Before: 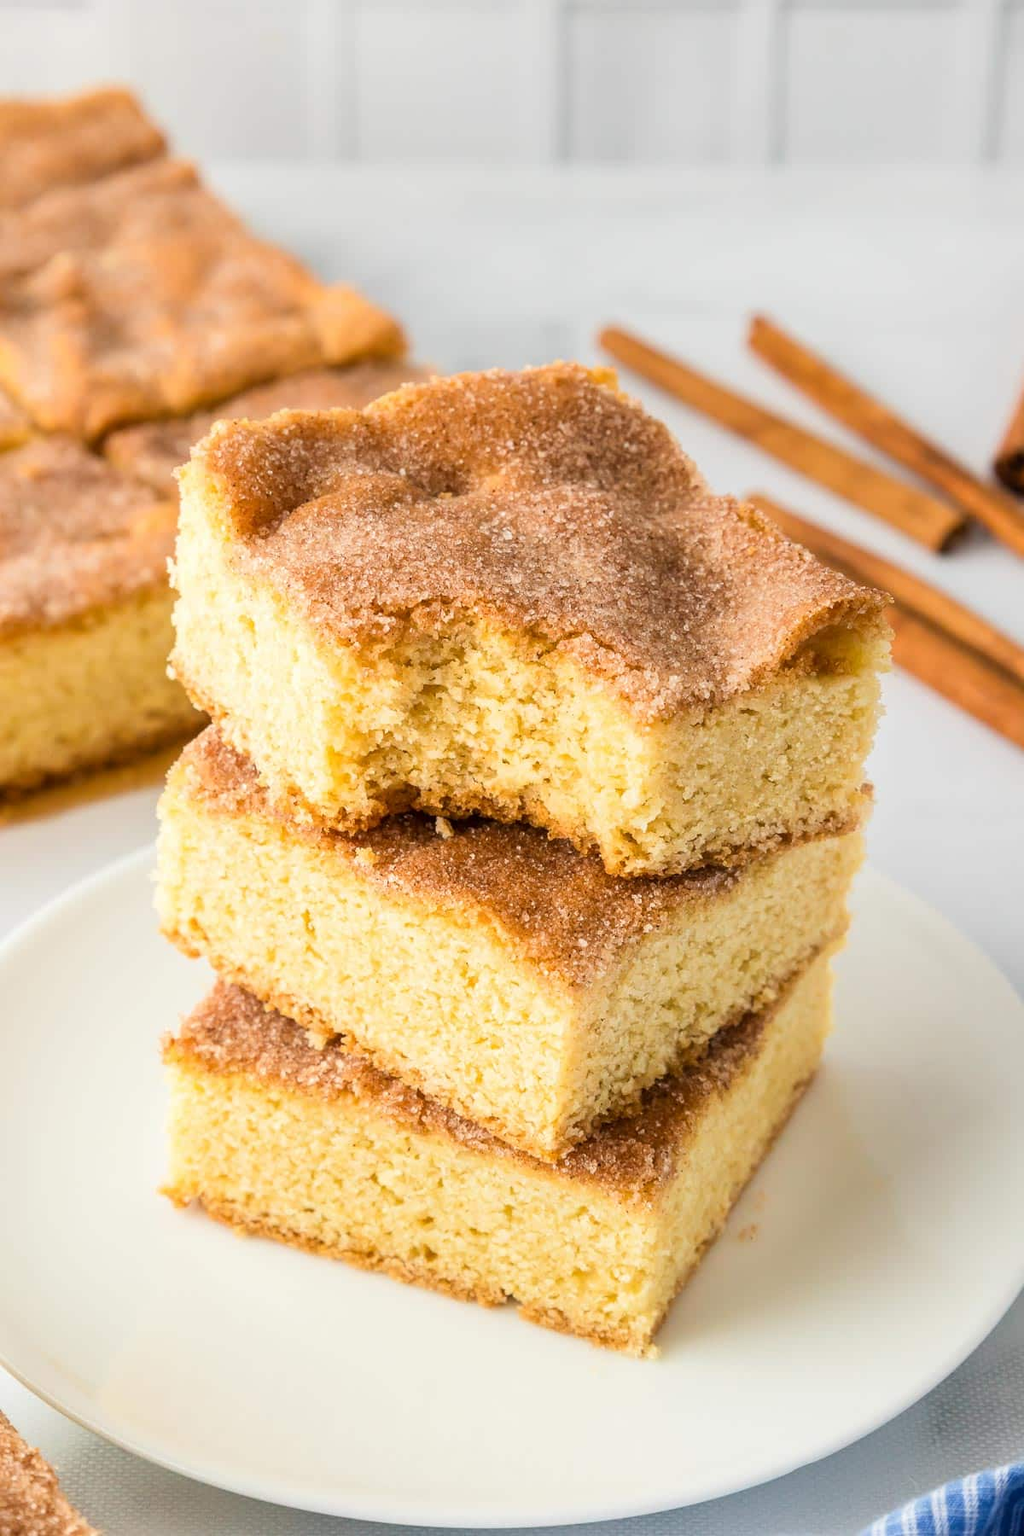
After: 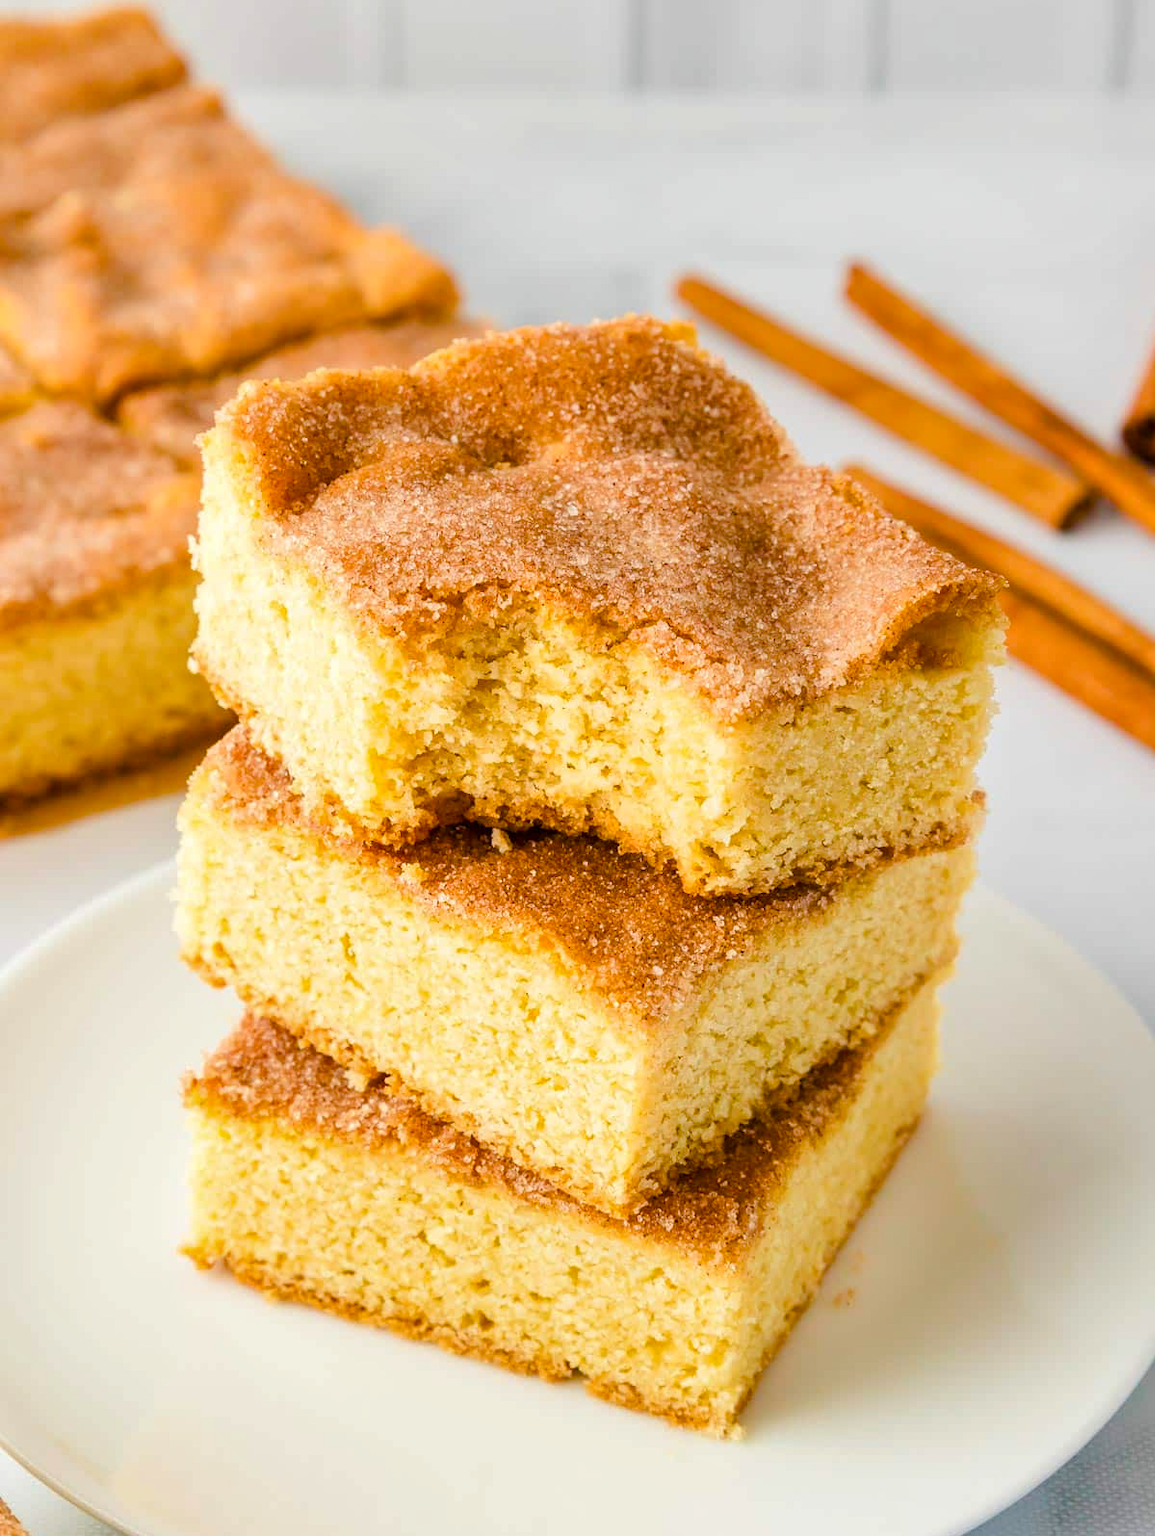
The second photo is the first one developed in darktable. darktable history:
crop and rotate: top 5.444%, bottom 5.934%
color balance rgb: perceptual saturation grading › global saturation 20%, perceptual saturation grading › highlights -25.365%, perceptual saturation grading › shadows 25.637%, perceptual brilliance grading › mid-tones 10.256%, perceptual brilliance grading › shadows 14.516%, global vibrance 29.668%
shadows and highlights: shadows 31.83, highlights -32.56, soften with gaussian
